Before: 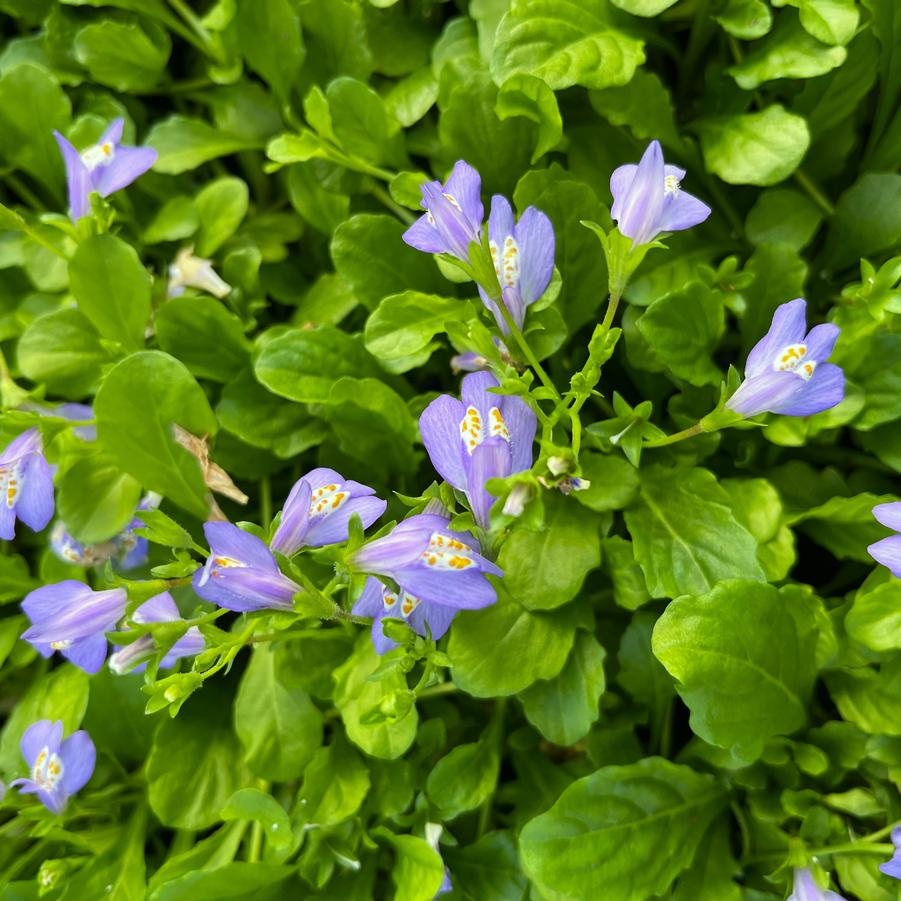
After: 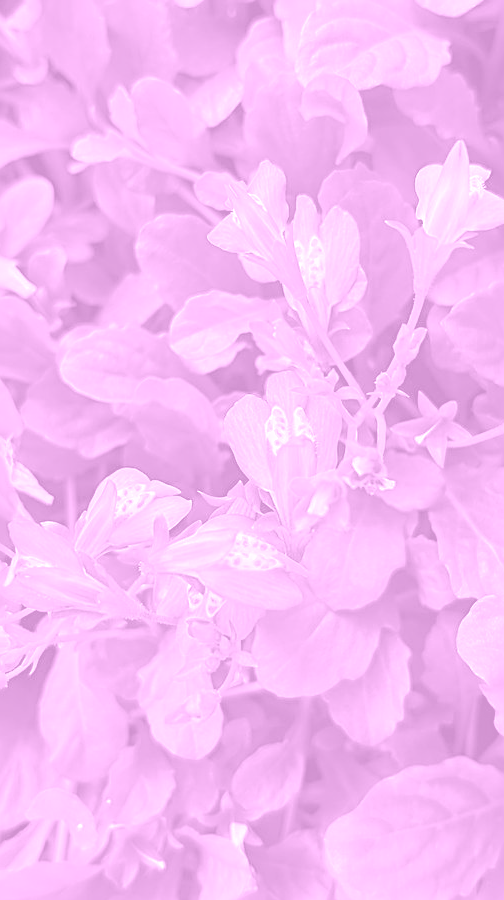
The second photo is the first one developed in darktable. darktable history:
color zones: curves: ch0 [(0.11, 0.396) (0.195, 0.36) (0.25, 0.5) (0.303, 0.412) (0.357, 0.544) (0.75, 0.5) (0.967, 0.328)]; ch1 [(0, 0.468) (0.112, 0.512) (0.202, 0.6) (0.25, 0.5) (0.307, 0.352) (0.357, 0.544) (0.75, 0.5) (0.963, 0.524)]
exposure: black level correction 0, exposure 0.7 EV, compensate highlight preservation false
rgb levels: mode RGB, independent channels, levels [[0, 0.474, 1], [0, 0.5, 1], [0, 0.5, 1]]
crop: left 21.674%, right 22.086%
colorize: hue 331.2°, saturation 75%, source mix 30.28%, lightness 70.52%, version 1
sharpen: amount 0.75
